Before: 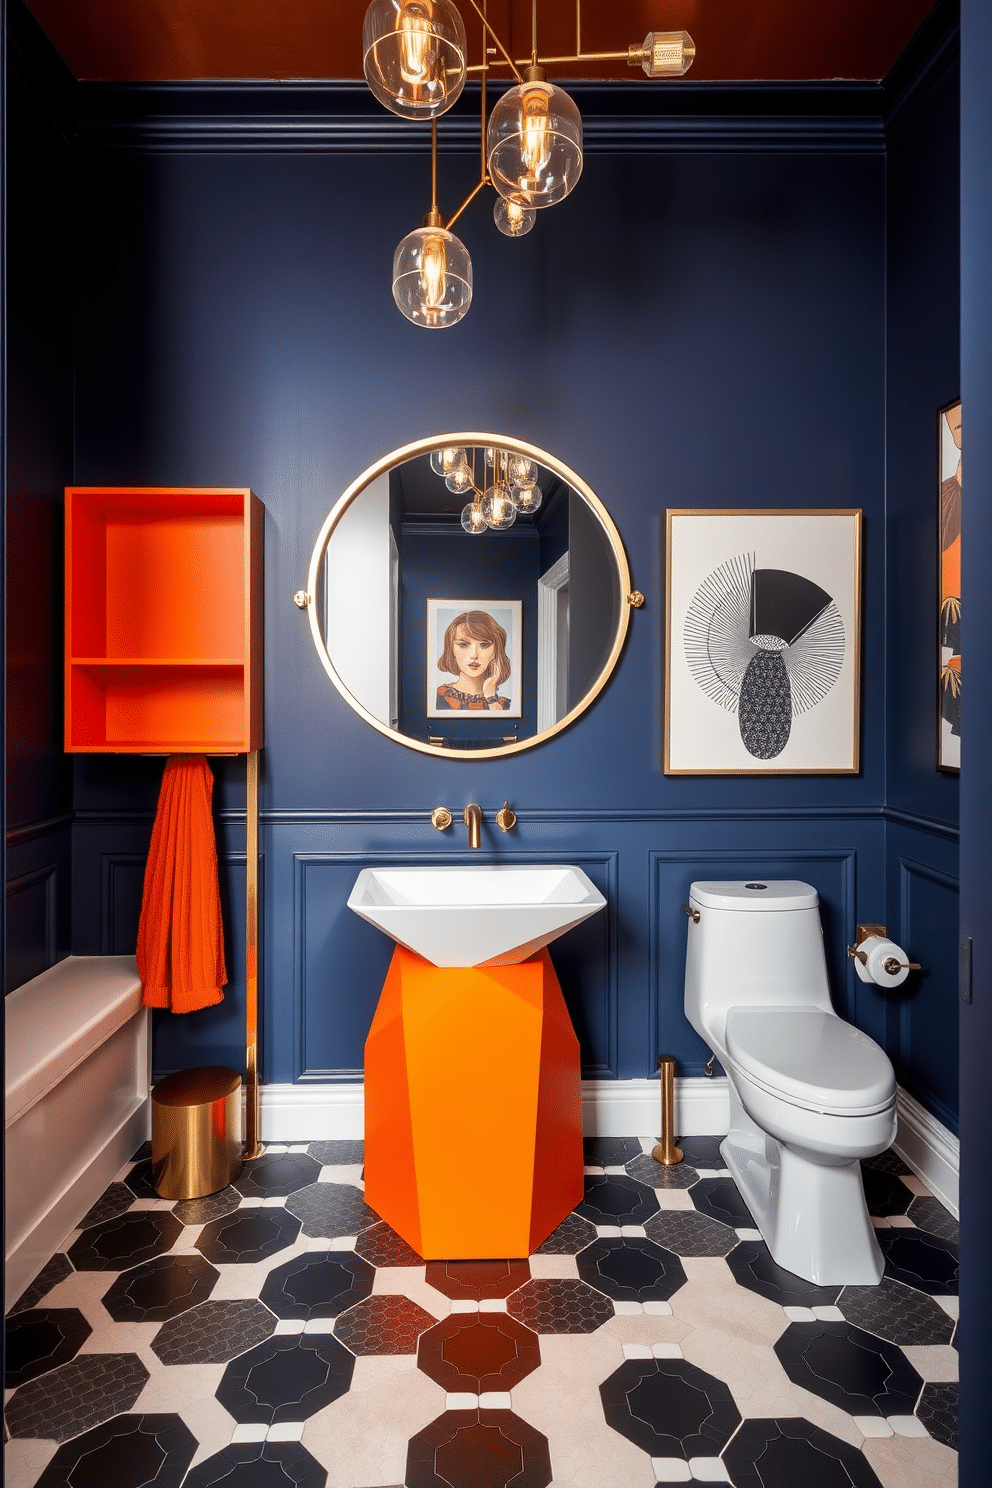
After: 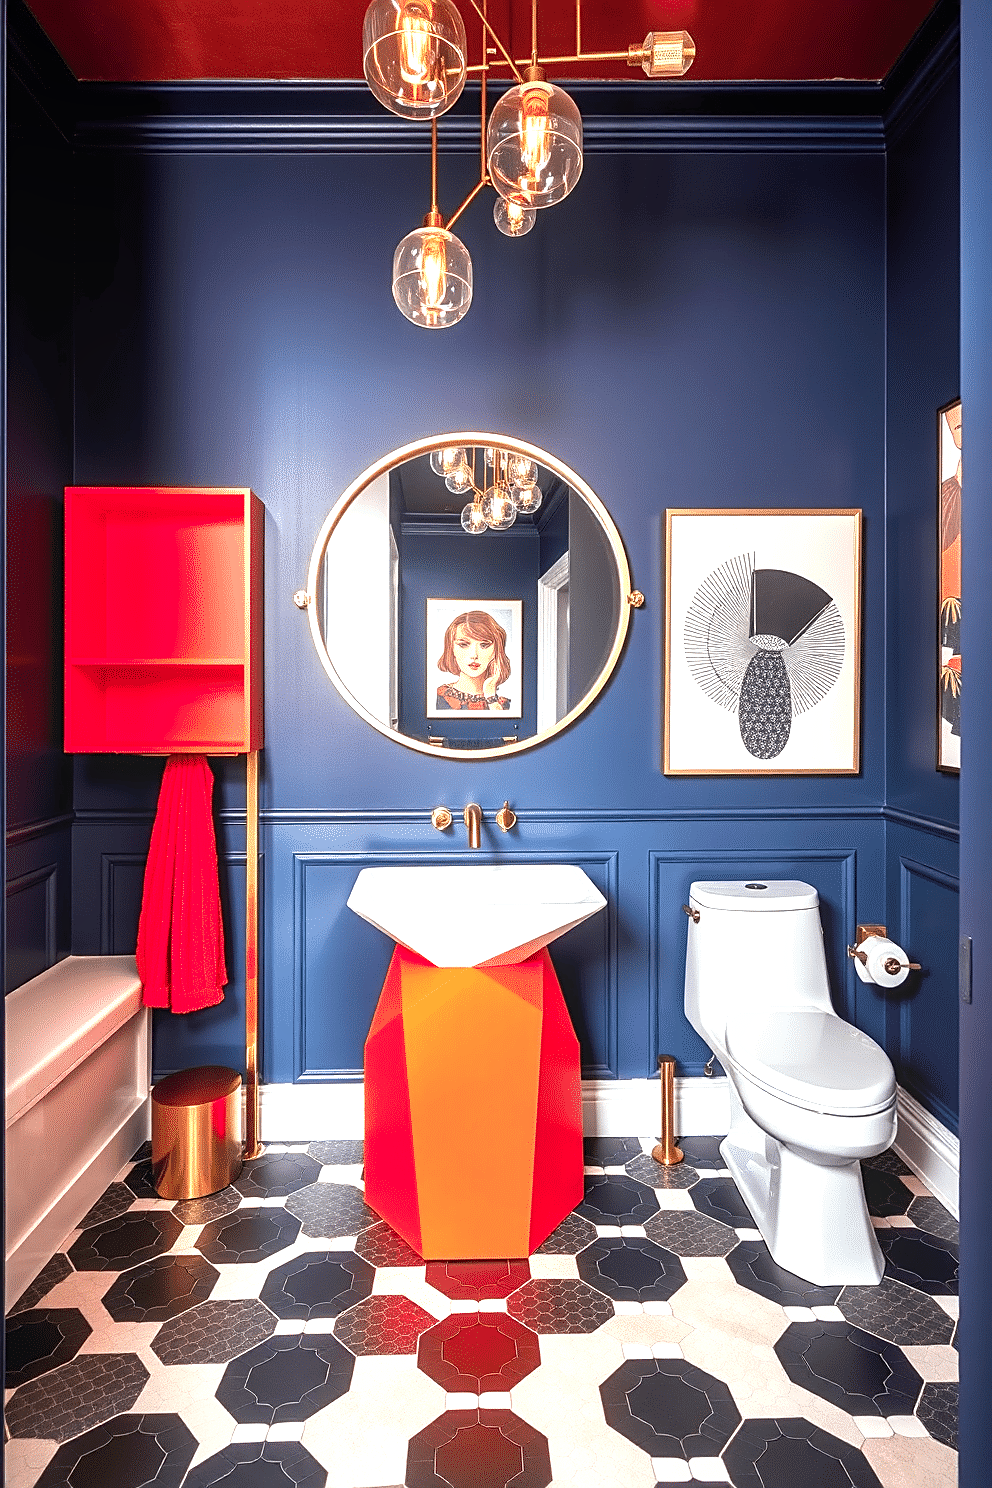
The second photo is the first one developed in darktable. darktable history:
local contrast: detail 109%
color zones: curves: ch1 [(0.309, 0.524) (0.41, 0.329) (0.508, 0.509)]; ch2 [(0.25, 0.457) (0.75, 0.5)]
exposure: black level correction 0, exposure 1.102 EV, compensate exposure bias true, compensate highlight preservation false
sharpen: on, module defaults
